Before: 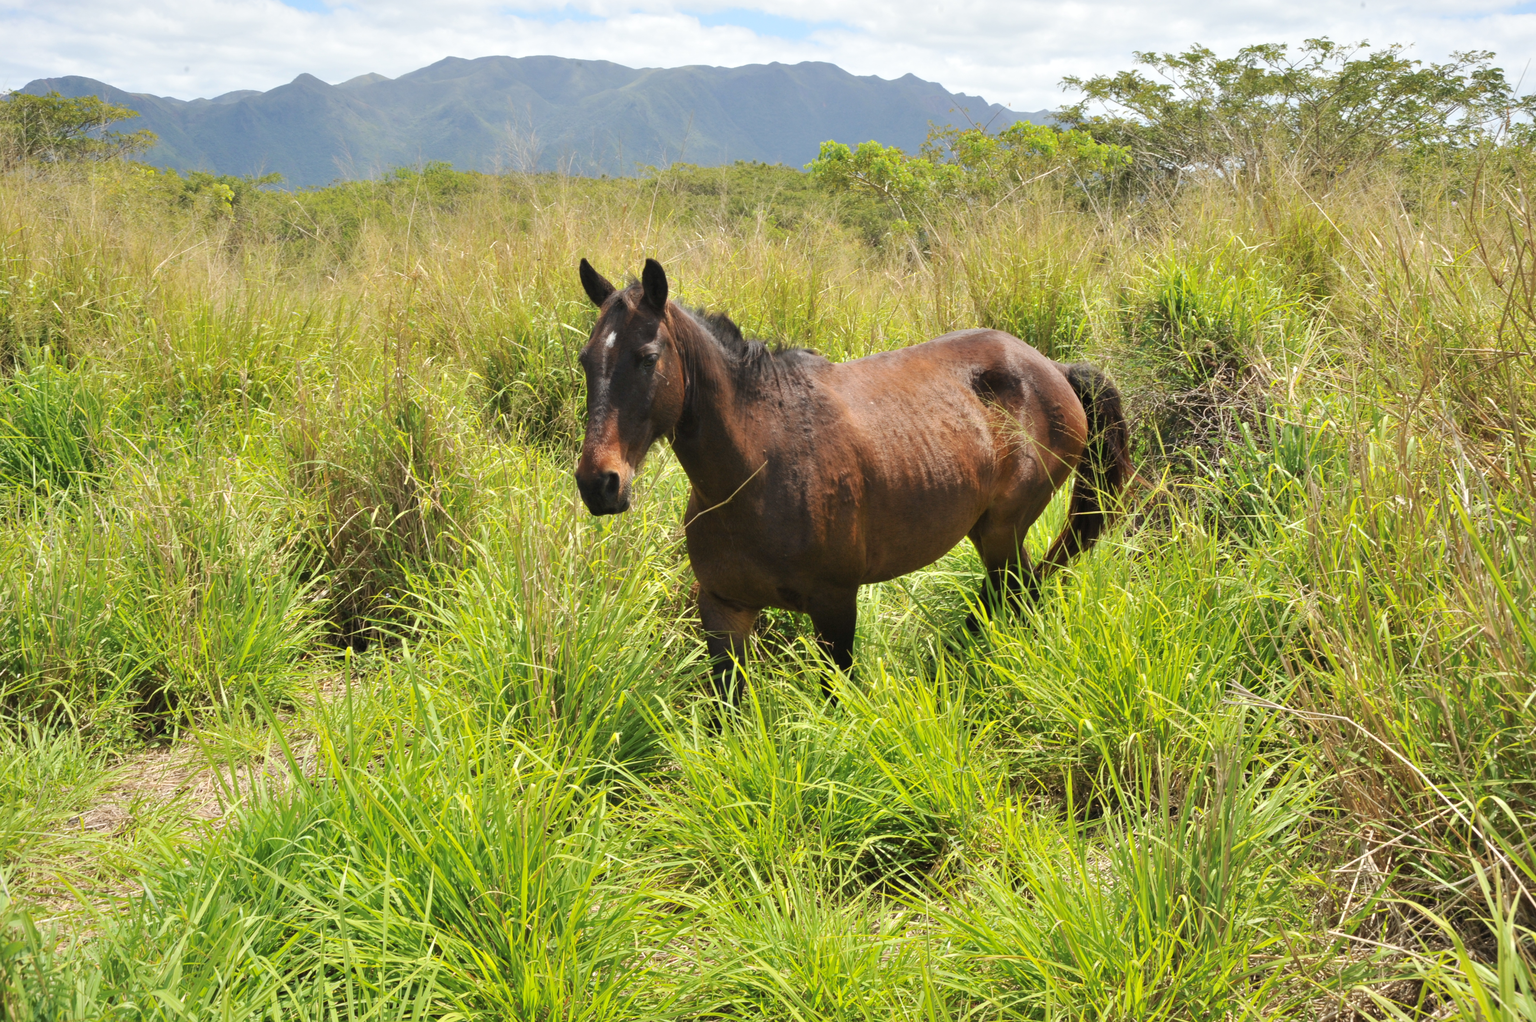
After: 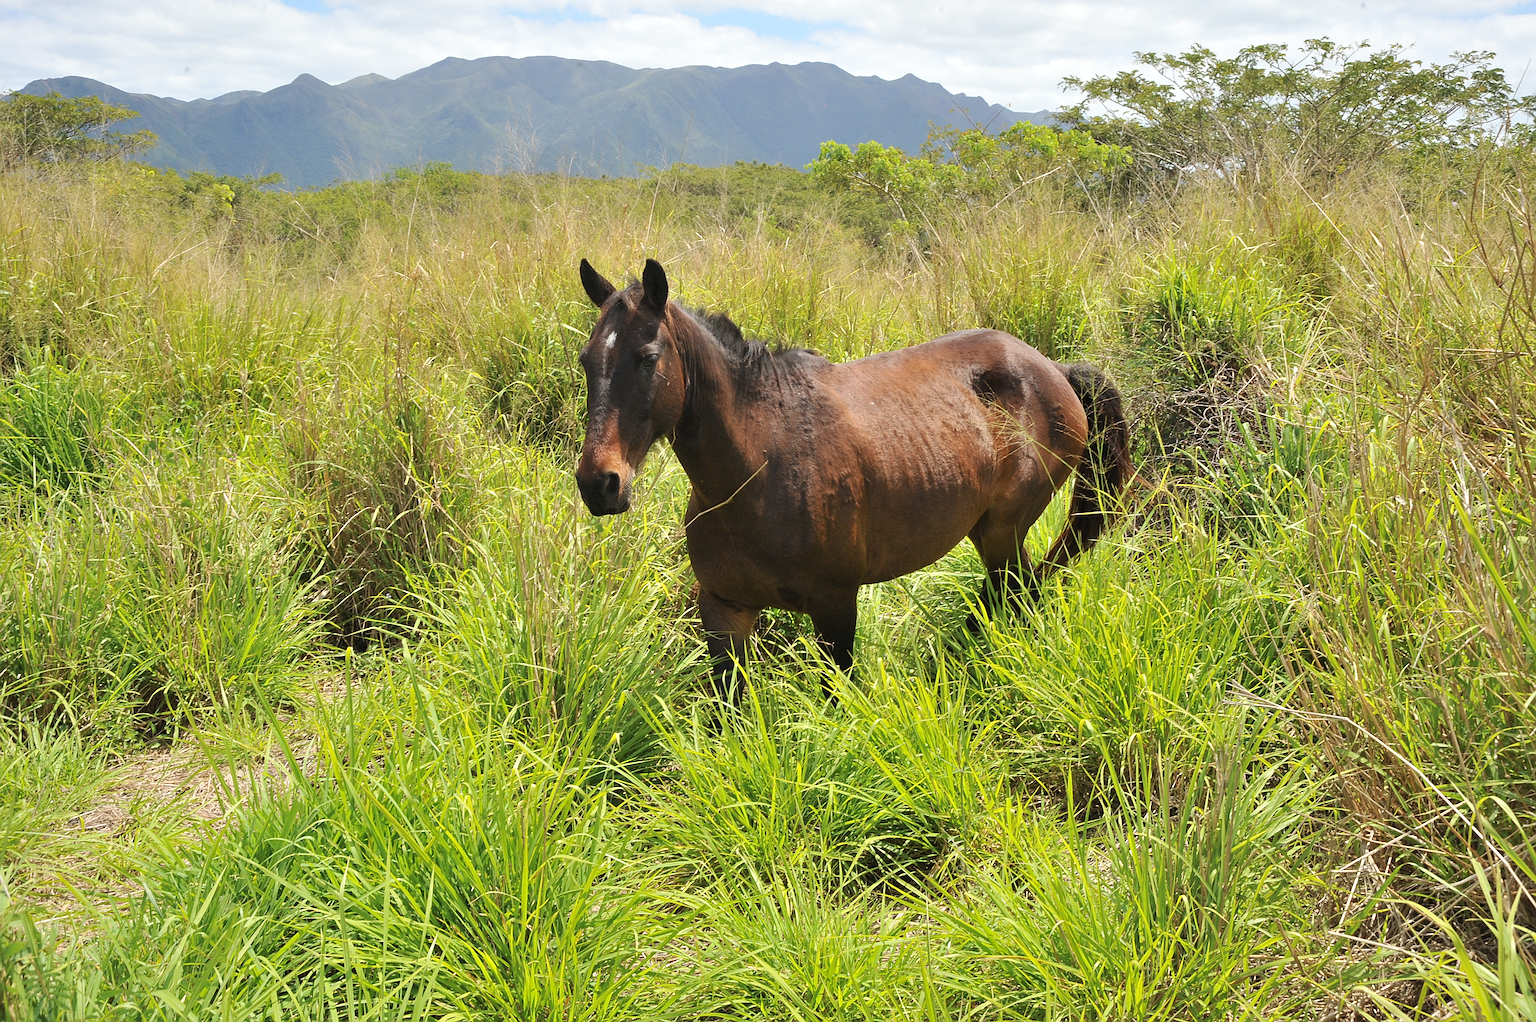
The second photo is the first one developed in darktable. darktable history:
sharpen: amount 0.892
